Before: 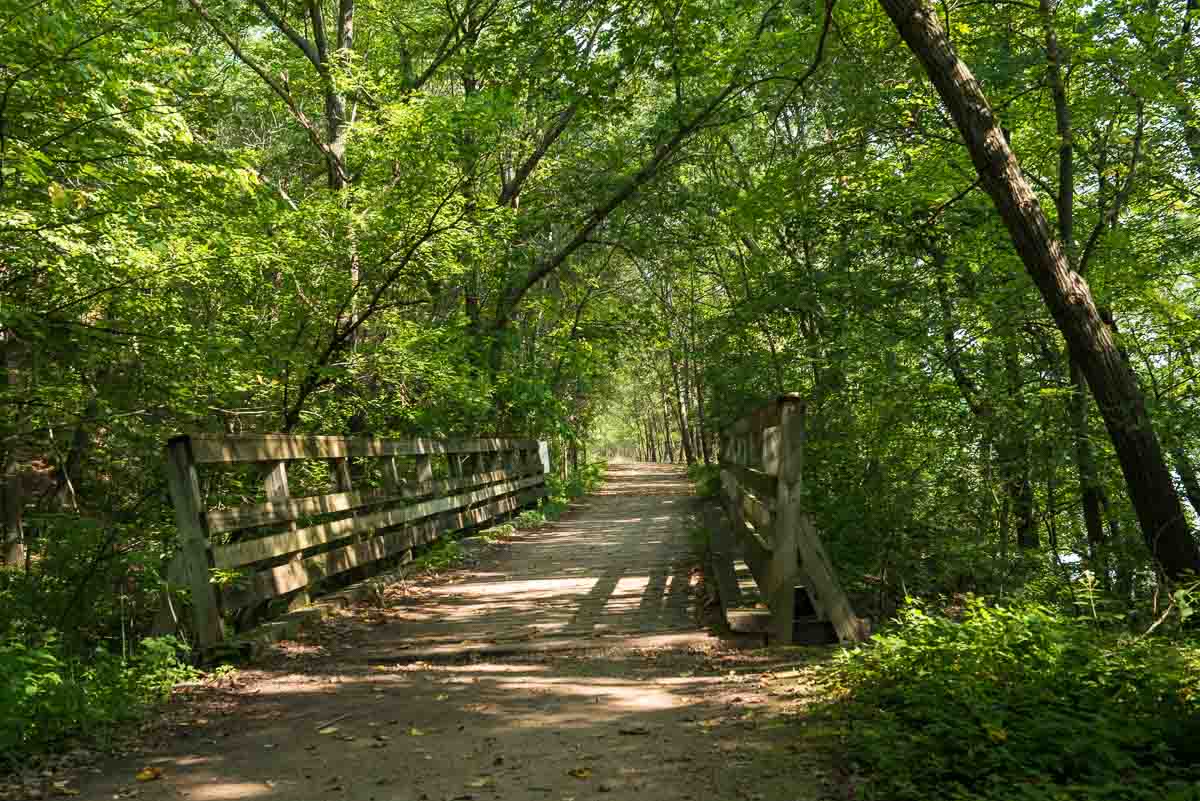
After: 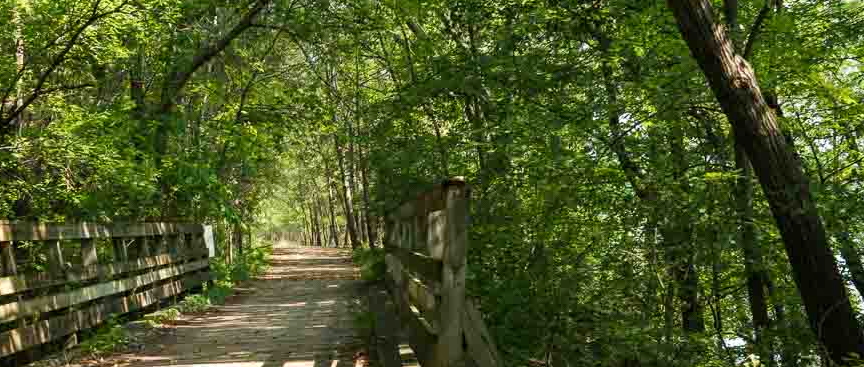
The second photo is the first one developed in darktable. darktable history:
haze removal: compatibility mode true, adaptive false
crop and rotate: left 27.938%, top 27.046%, bottom 27.046%
